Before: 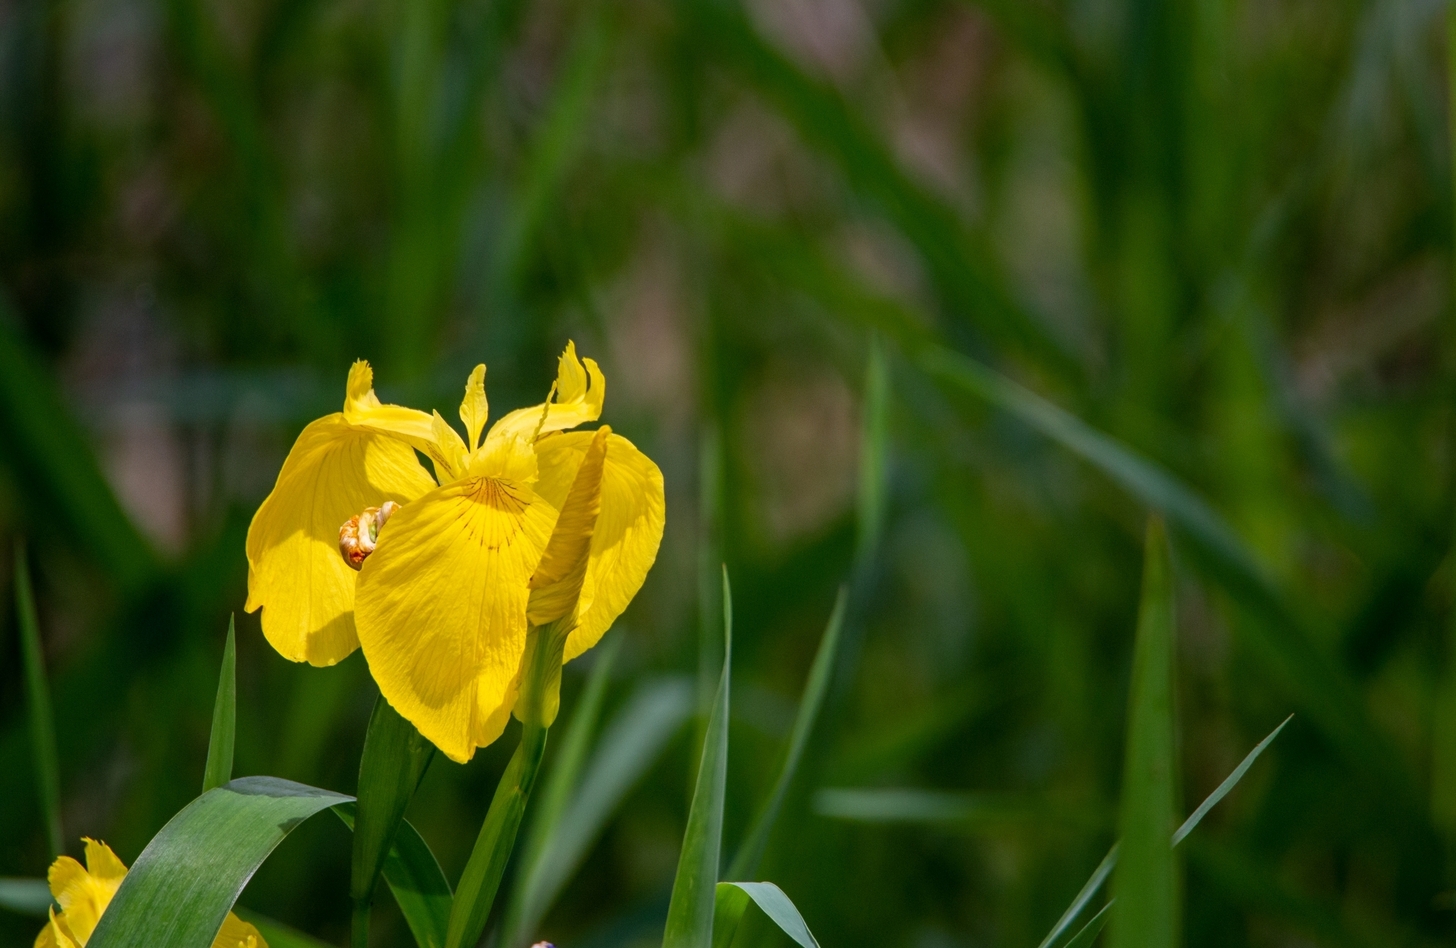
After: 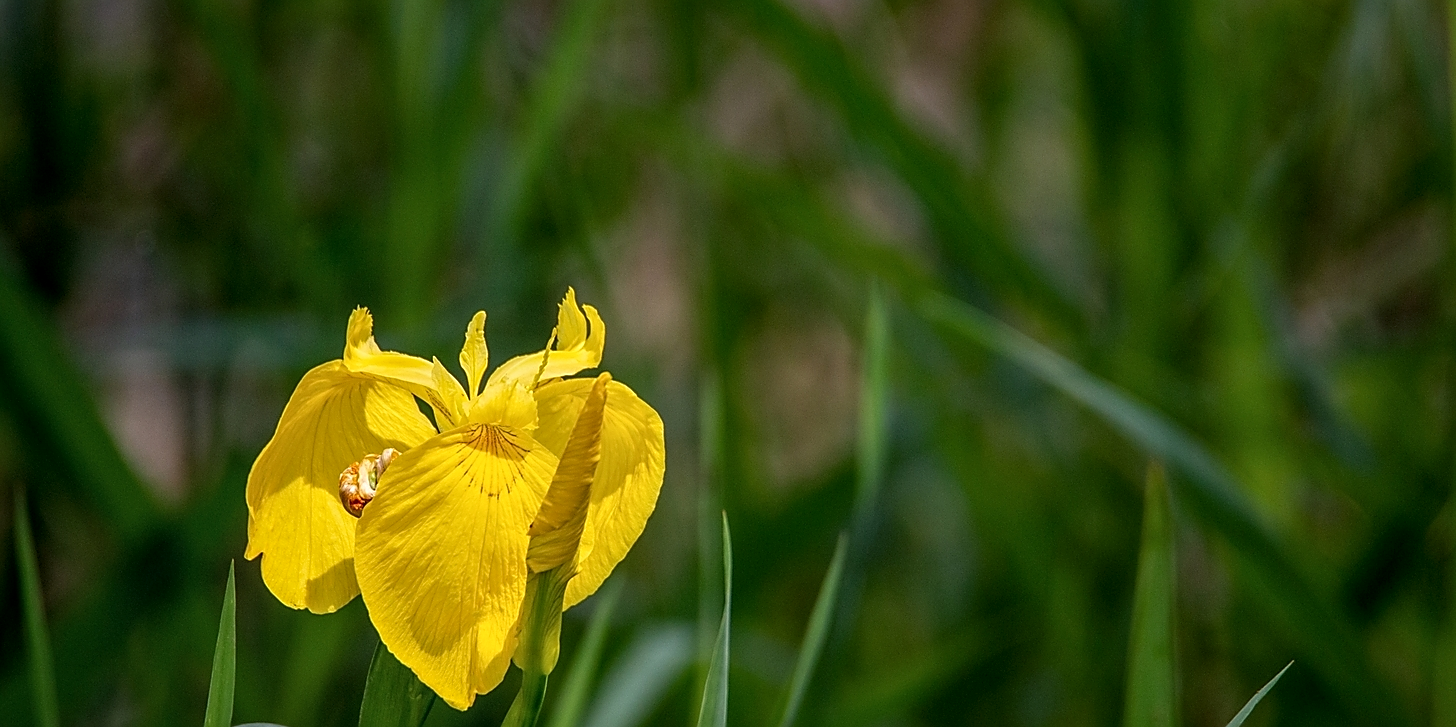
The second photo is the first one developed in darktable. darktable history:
exposure: compensate highlight preservation false
sharpen: radius 1.4, amount 1.25, threshold 0.7
crop: top 5.667%, bottom 17.637%
local contrast: on, module defaults
